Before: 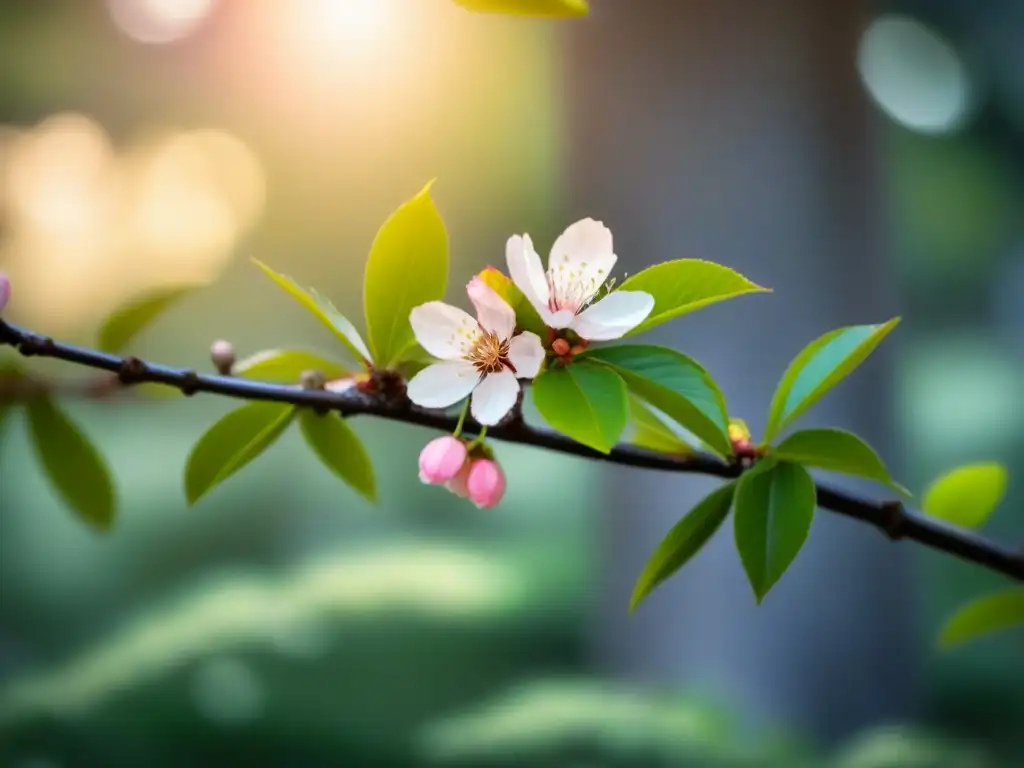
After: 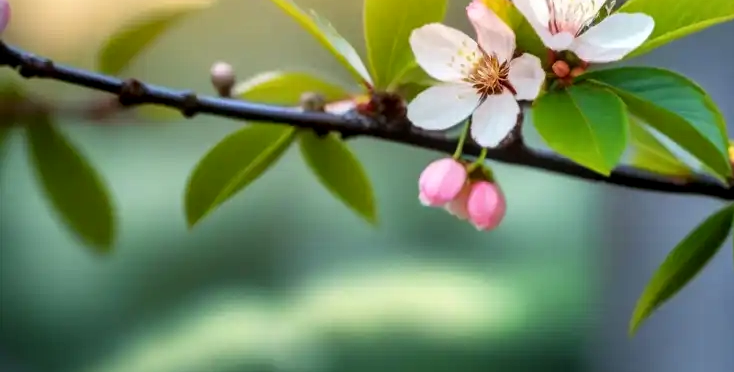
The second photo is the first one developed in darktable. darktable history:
crop: top 36.322%, right 28.297%, bottom 15.163%
local contrast: on, module defaults
